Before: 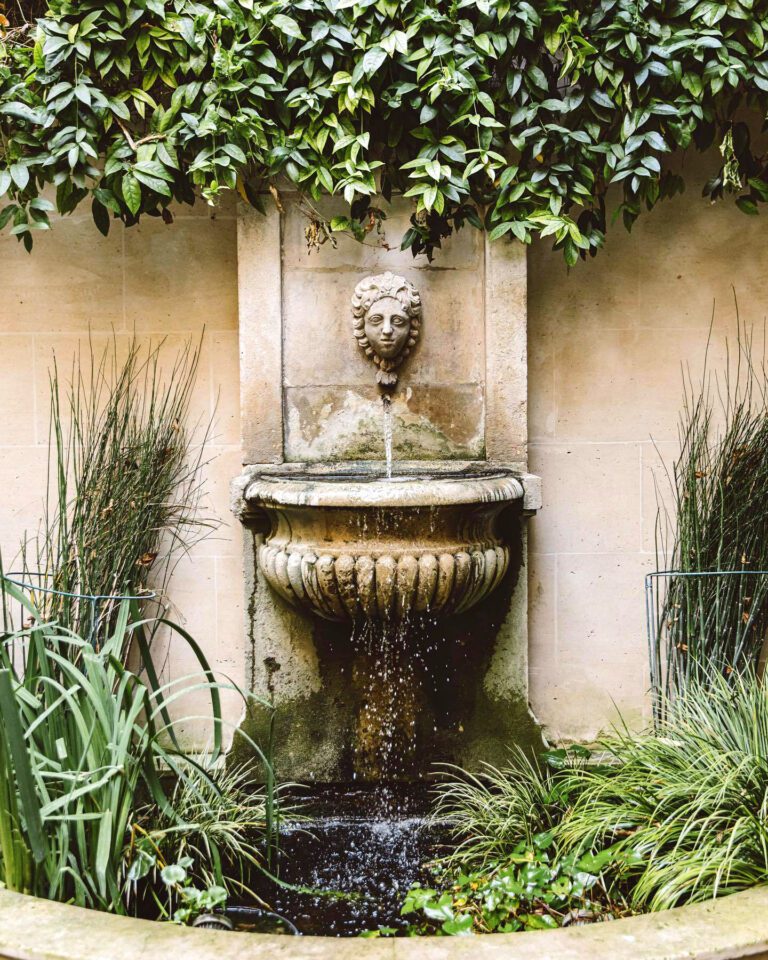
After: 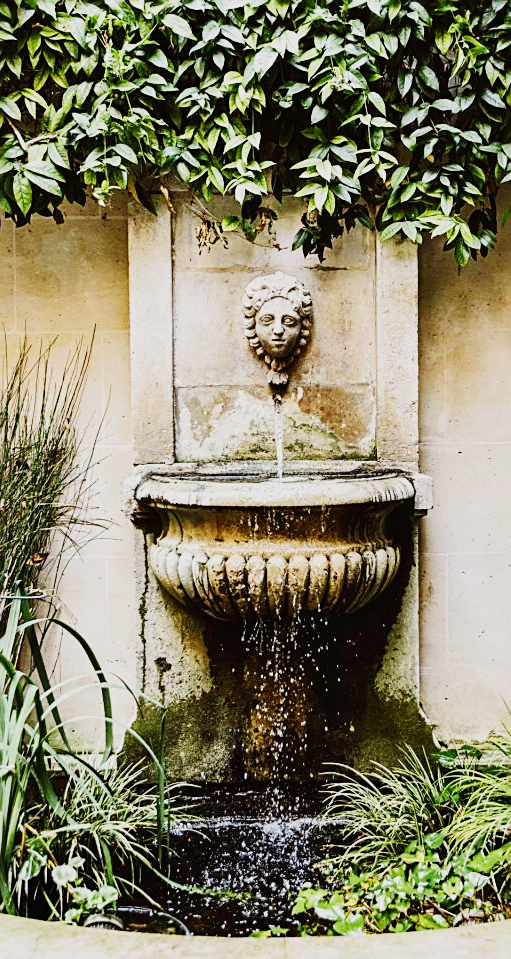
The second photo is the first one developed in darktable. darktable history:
crop and rotate: left 14.292%, right 19.041%
tone equalizer: -8 EV -0.002 EV, -7 EV 0.005 EV, -6 EV -0.009 EV, -5 EV 0.011 EV, -4 EV -0.012 EV, -3 EV 0.007 EV, -2 EV -0.062 EV, -1 EV -0.293 EV, +0 EV -0.582 EV, smoothing diameter 2%, edges refinement/feathering 20, mask exposure compensation -1.57 EV, filter diffusion 5
sharpen: on, module defaults
exposure: black level correction 0, exposure 0.5 EV, compensate exposure bias true, compensate highlight preservation false
sigmoid: contrast 1.7, skew -0.2, preserve hue 0%, red attenuation 0.1, red rotation 0.035, green attenuation 0.1, green rotation -0.017, blue attenuation 0.15, blue rotation -0.052, base primaries Rec2020
